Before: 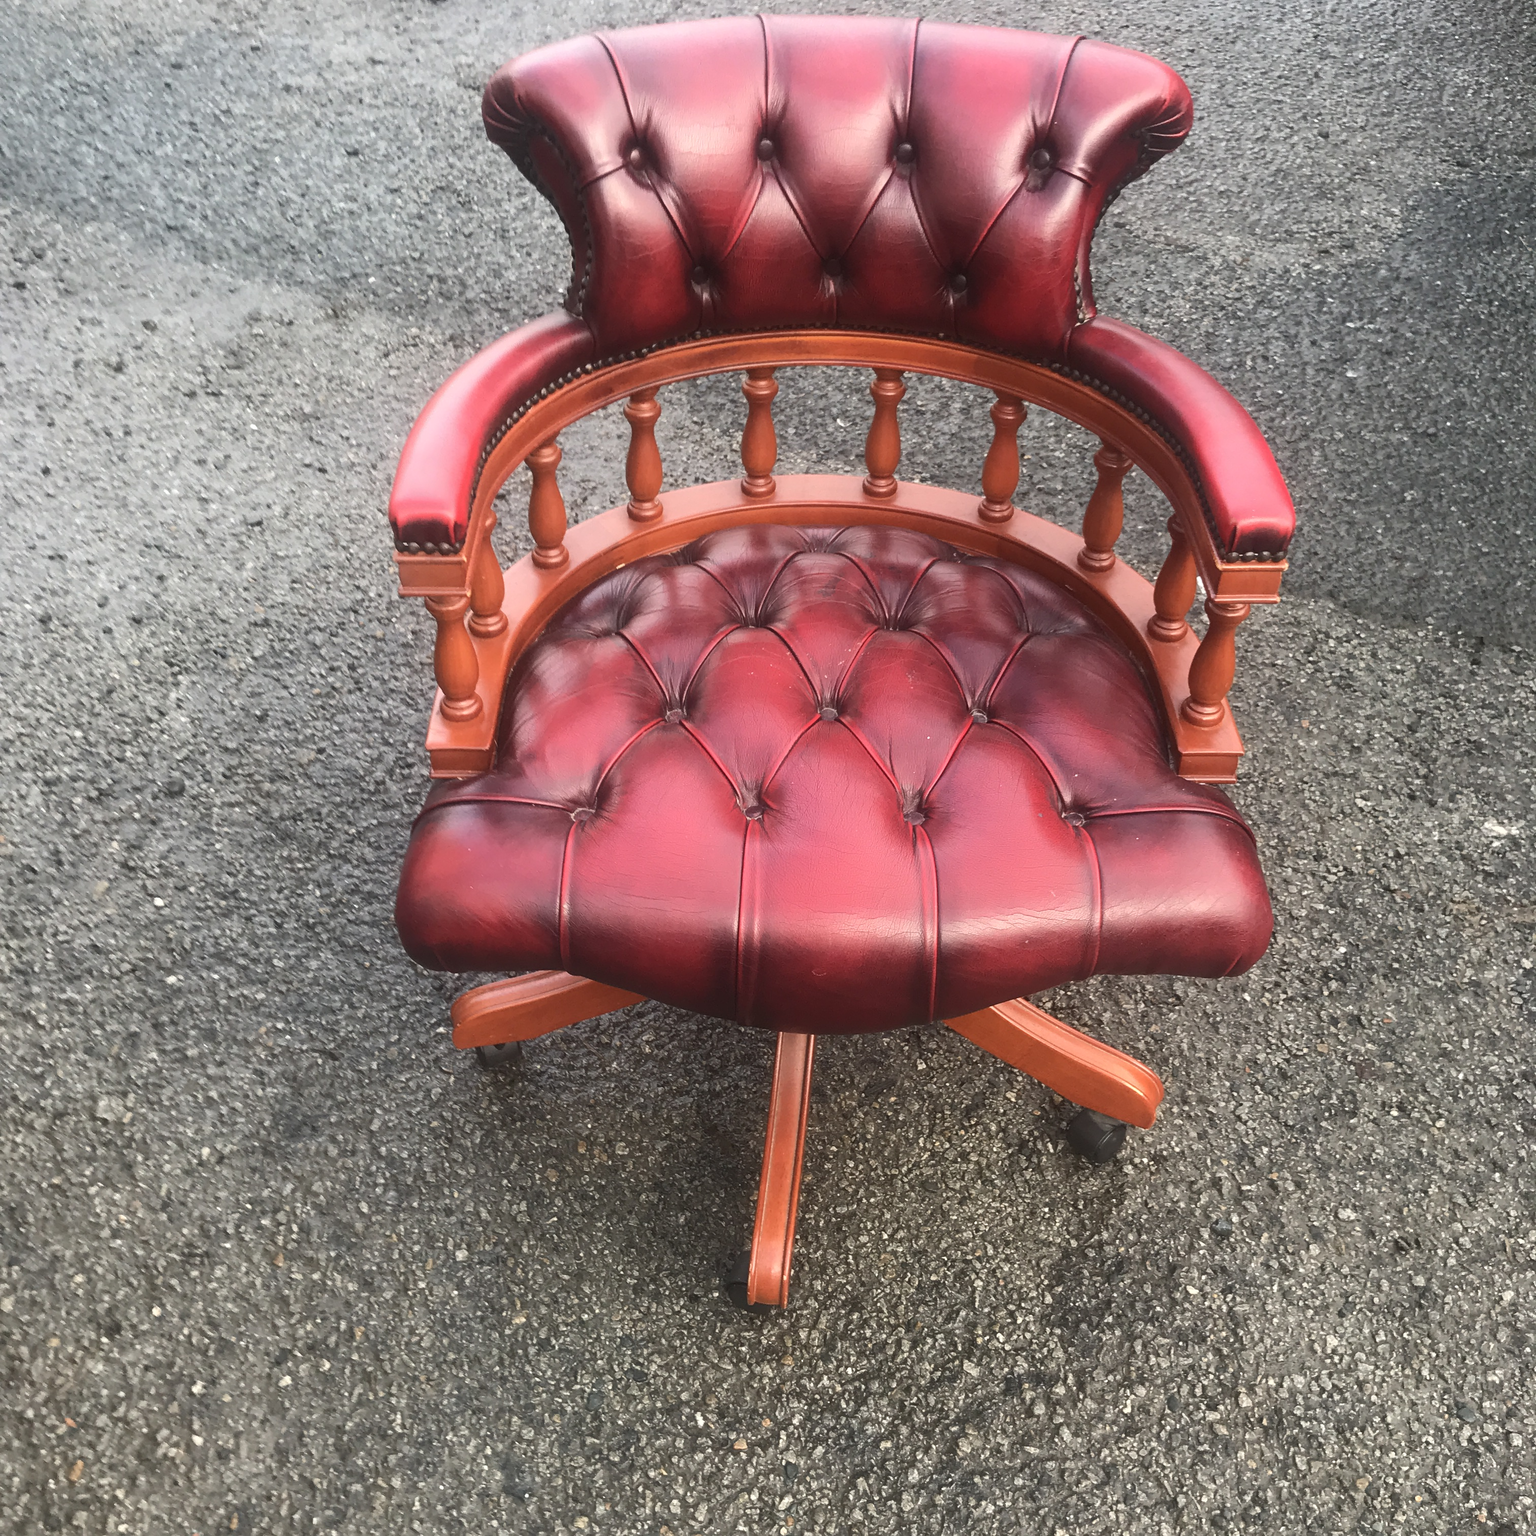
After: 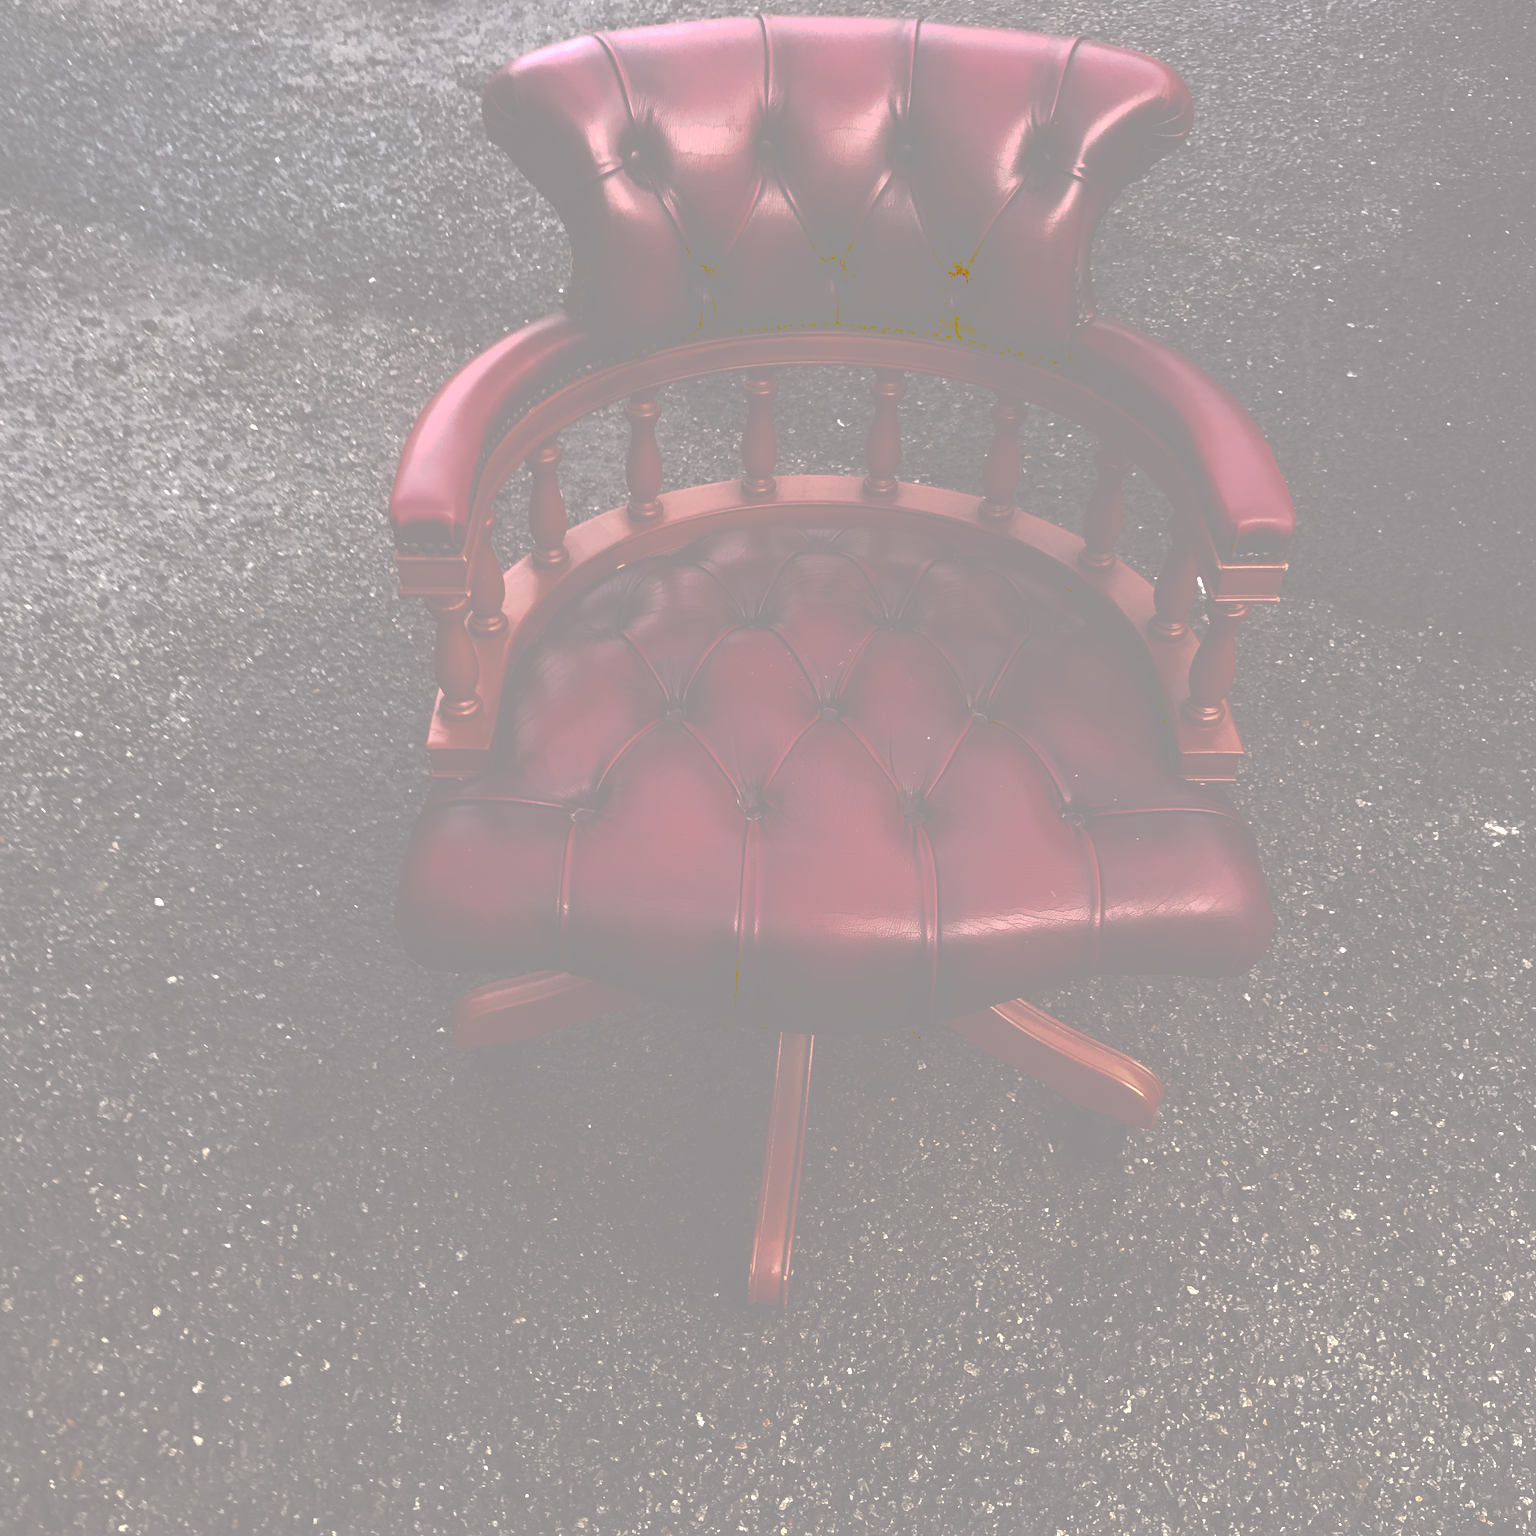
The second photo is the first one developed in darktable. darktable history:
exposure: black level correction 0.007, exposure 0.159 EV, compensate highlight preservation false
color correction: highlights a* 3.12, highlights b* -1.55, shadows a* -0.101, shadows b* 2.52, saturation 0.98
base curve: curves: ch0 [(0, 0) (0.564, 0.291) (0.802, 0.731) (1, 1)]
color balance rgb: perceptual saturation grading › global saturation 20%, global vibrance 20%
tone curve: curves: ch0 [(0, 0) (0.003, 0.6) (0.011, 0.6) (0.025, 0.601) (0.044, 0.601) (0.069, 0.601) (0.1, 0.601) (0.136, 0.602) (0.177, 0.605) (0.224, 0.609) (0.277, 0.615) (0.335, 0.625) (0.399, 0.633) (0.468, 0.654) (0.543, 0.676) (0.623, 0.71) (0.709, 0.753) (0.801, 0.802) (0.898, 0.85) (1, 1)], preserve colors none
